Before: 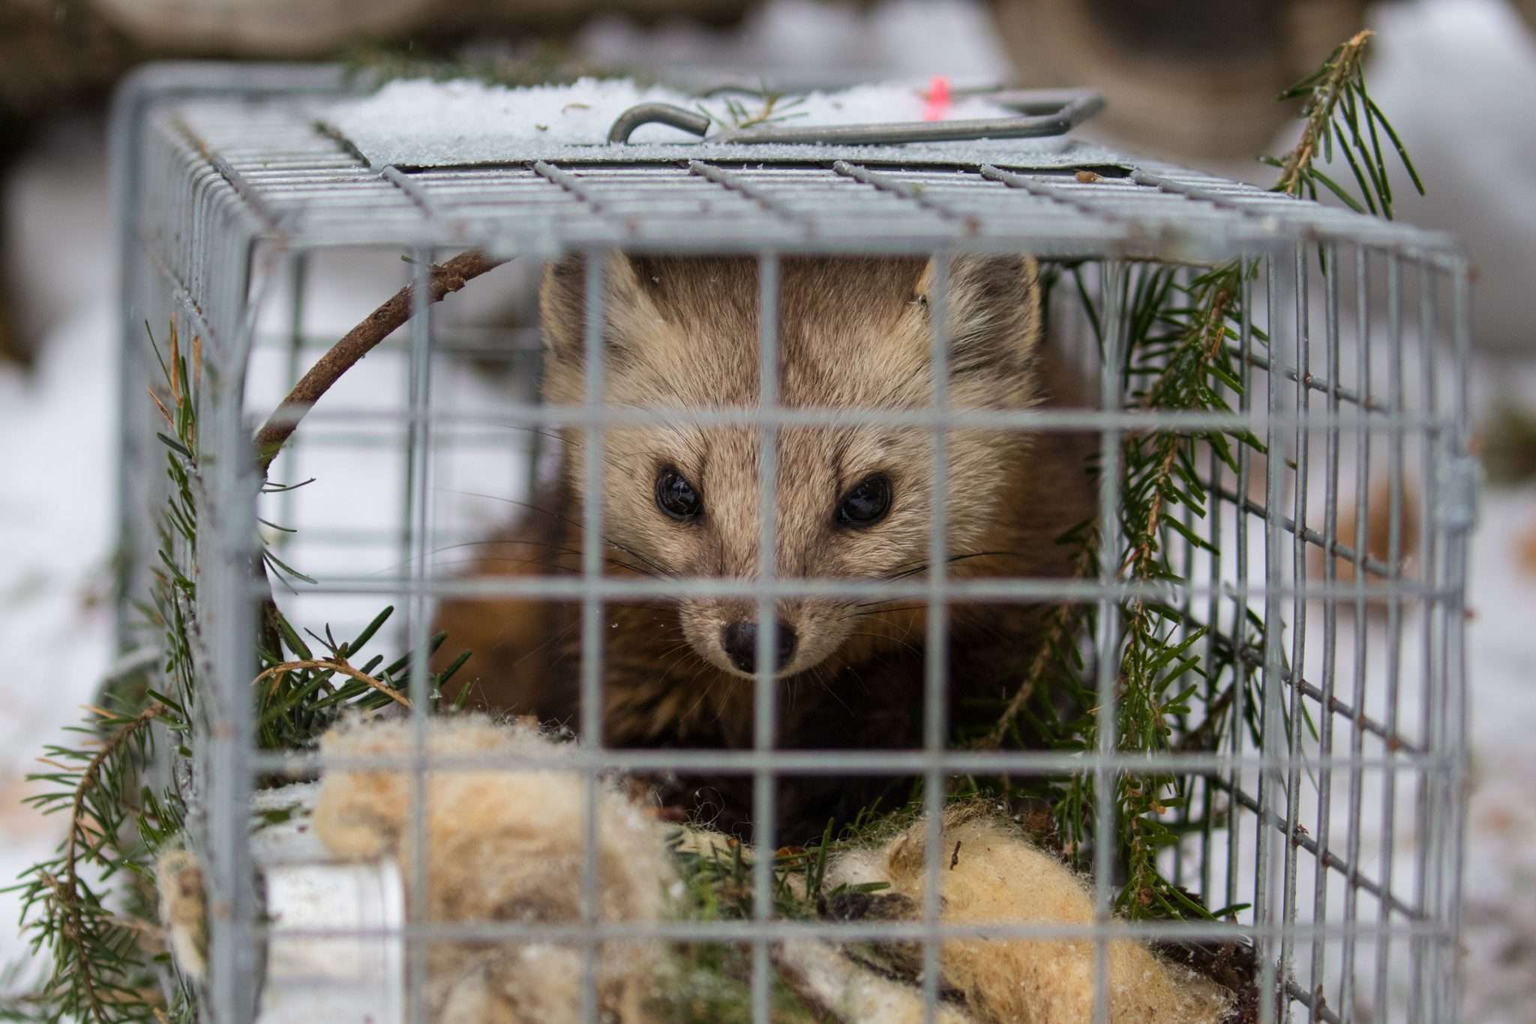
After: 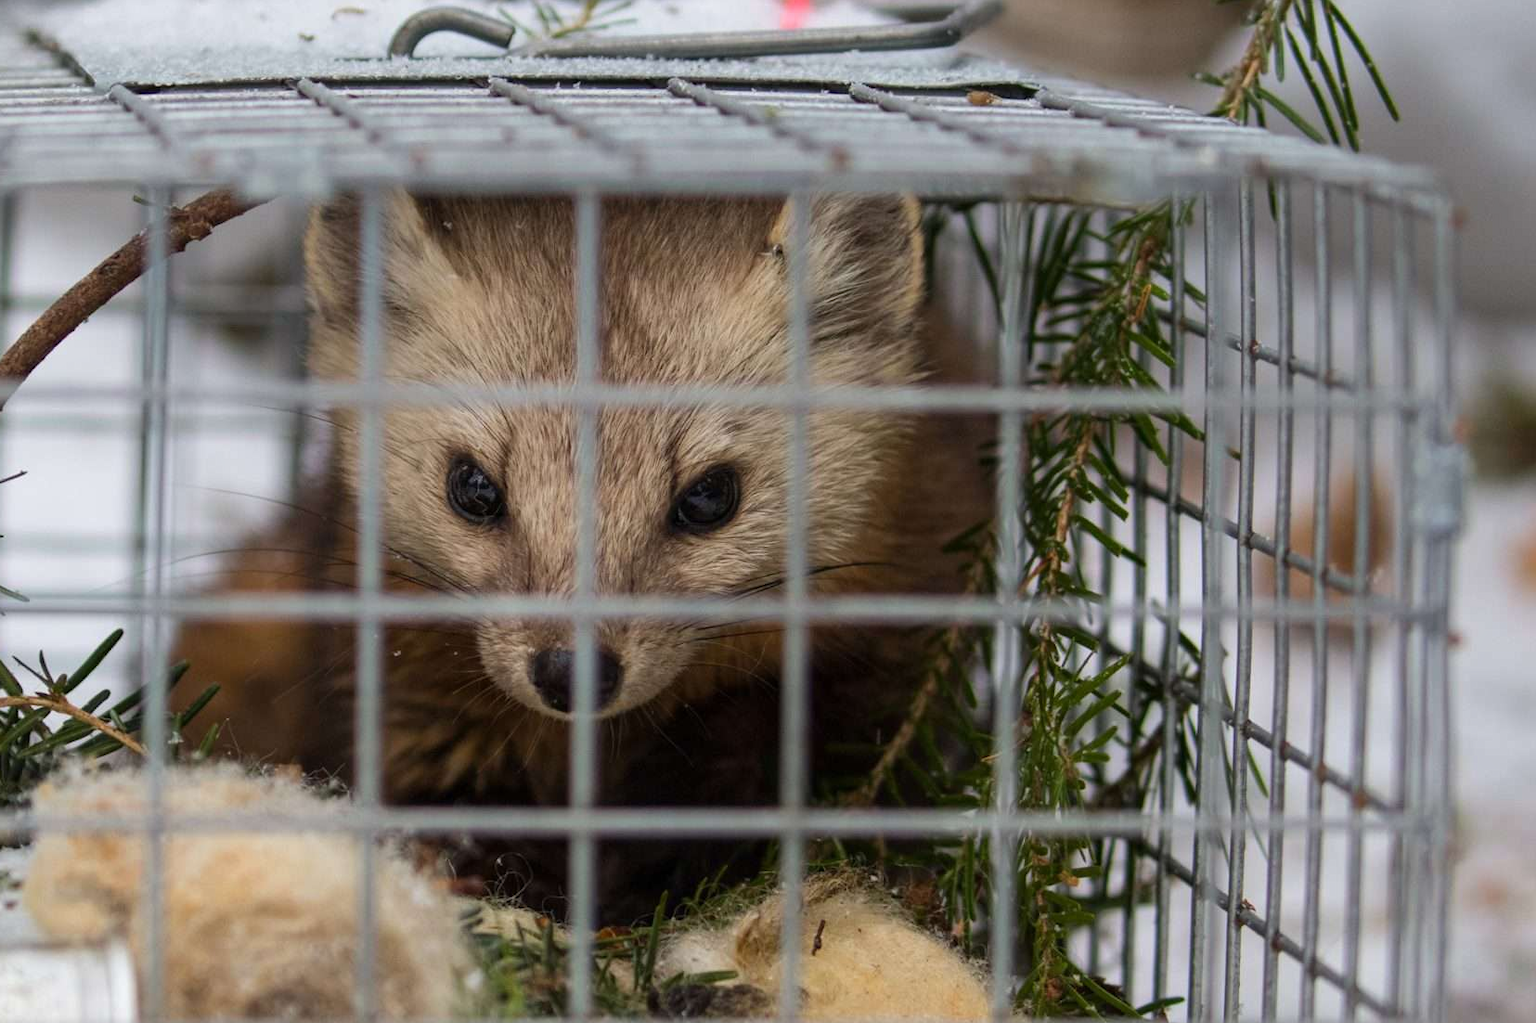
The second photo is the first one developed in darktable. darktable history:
tone equalizer: on, module defaults
crop: left 19.159%, top 9.58%, bottom 9.58%
